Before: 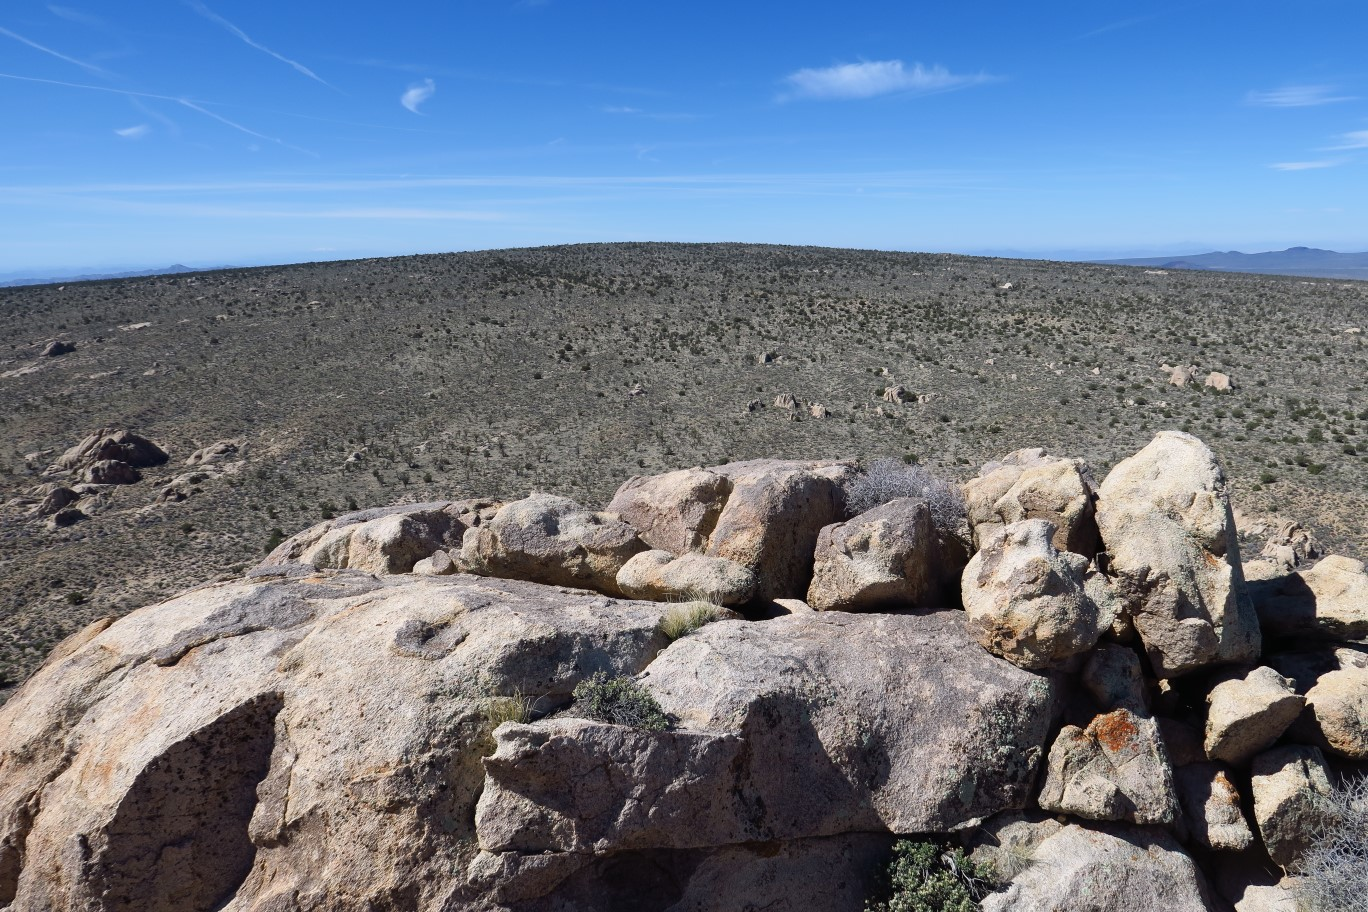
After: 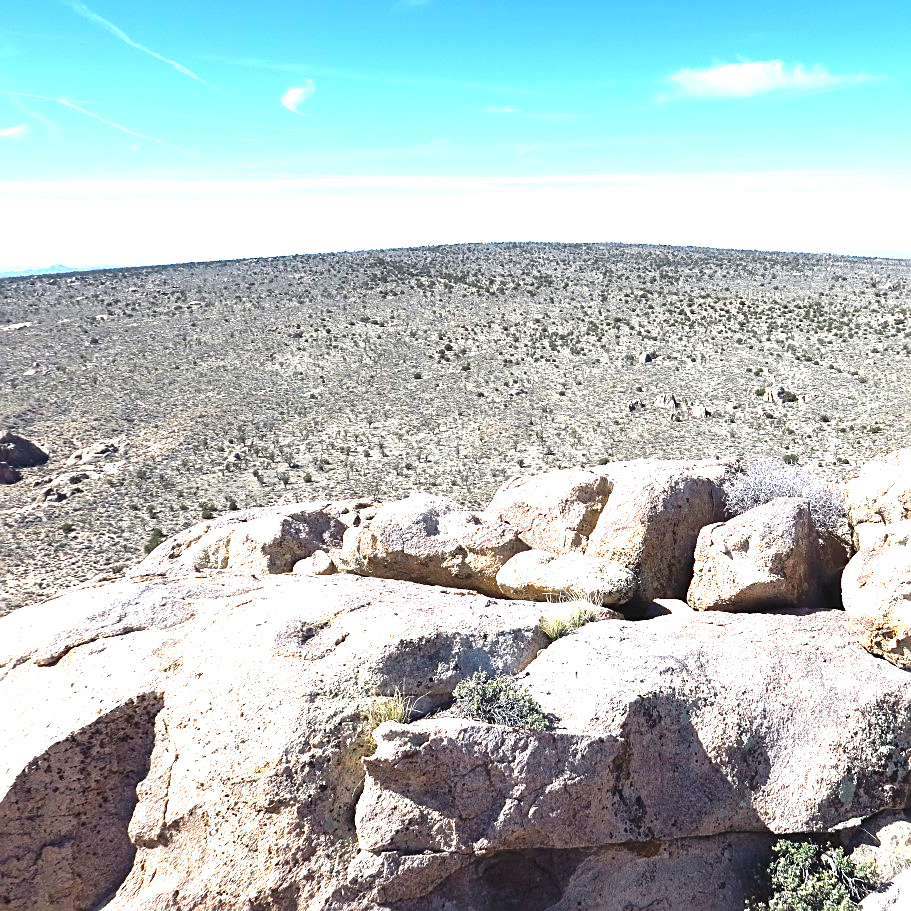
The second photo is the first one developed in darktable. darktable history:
sharpen: on, module defaults
crop and rotate: left 8.786%, right 24.548%
exposure: black level correction 0, exposure 1.975 EV, compensate exposure bias true, compensate highlight preservation false
